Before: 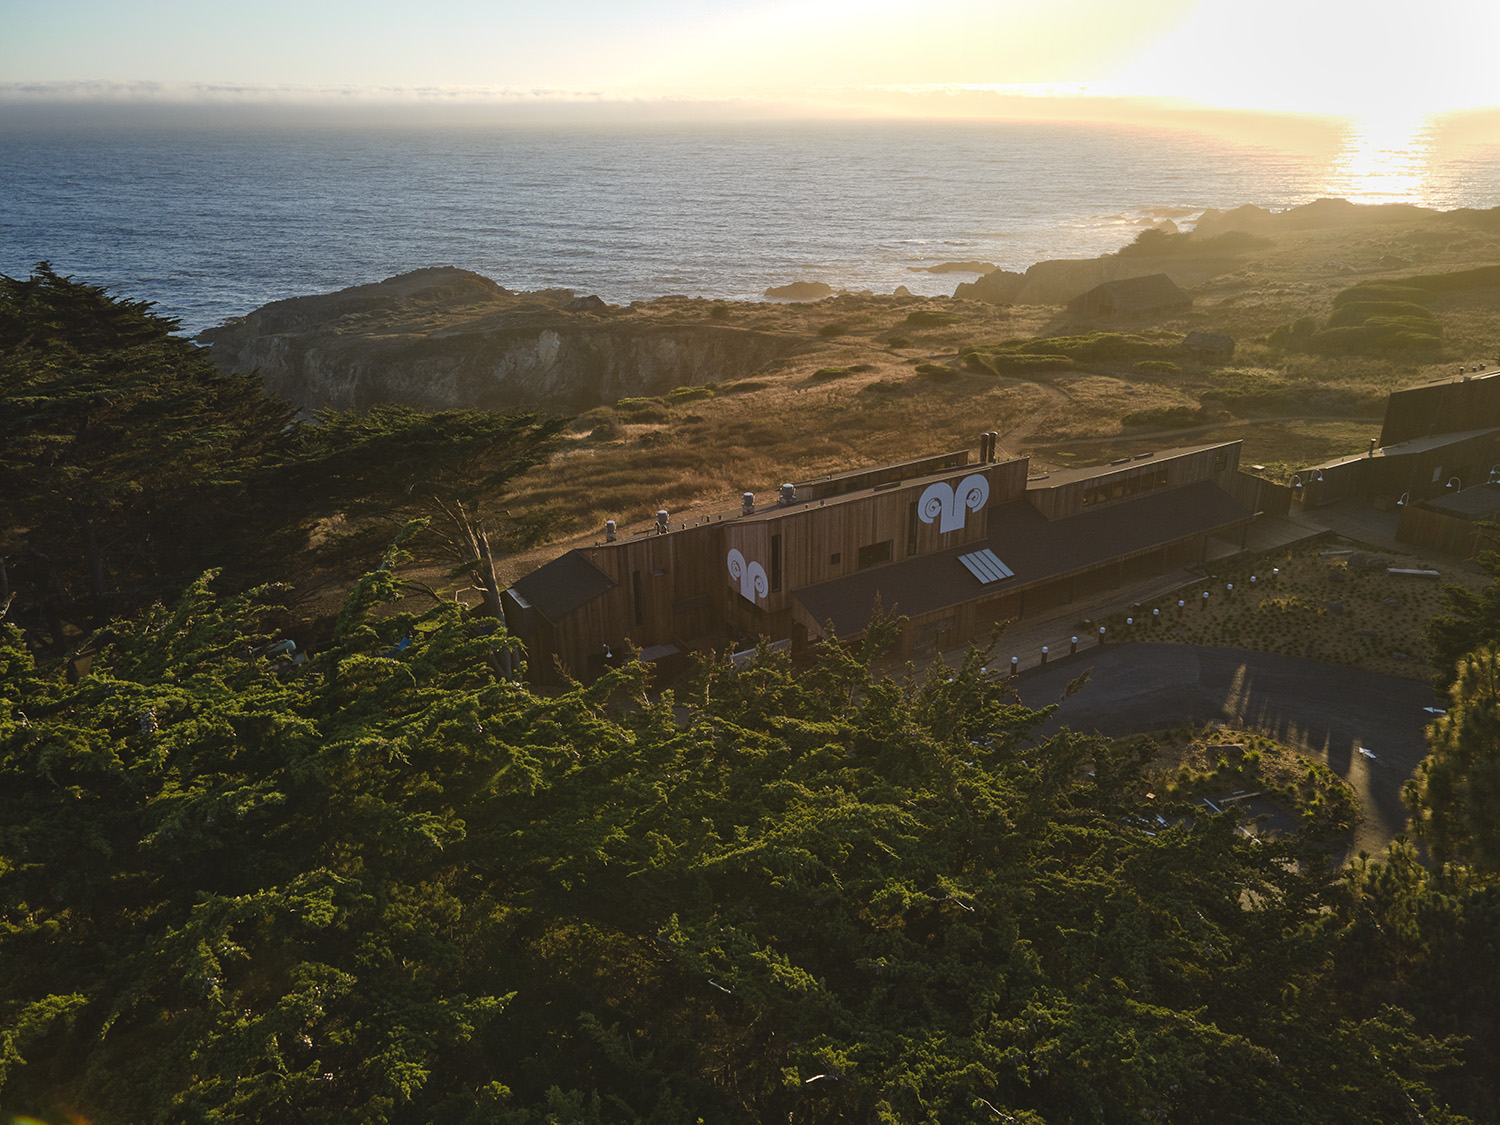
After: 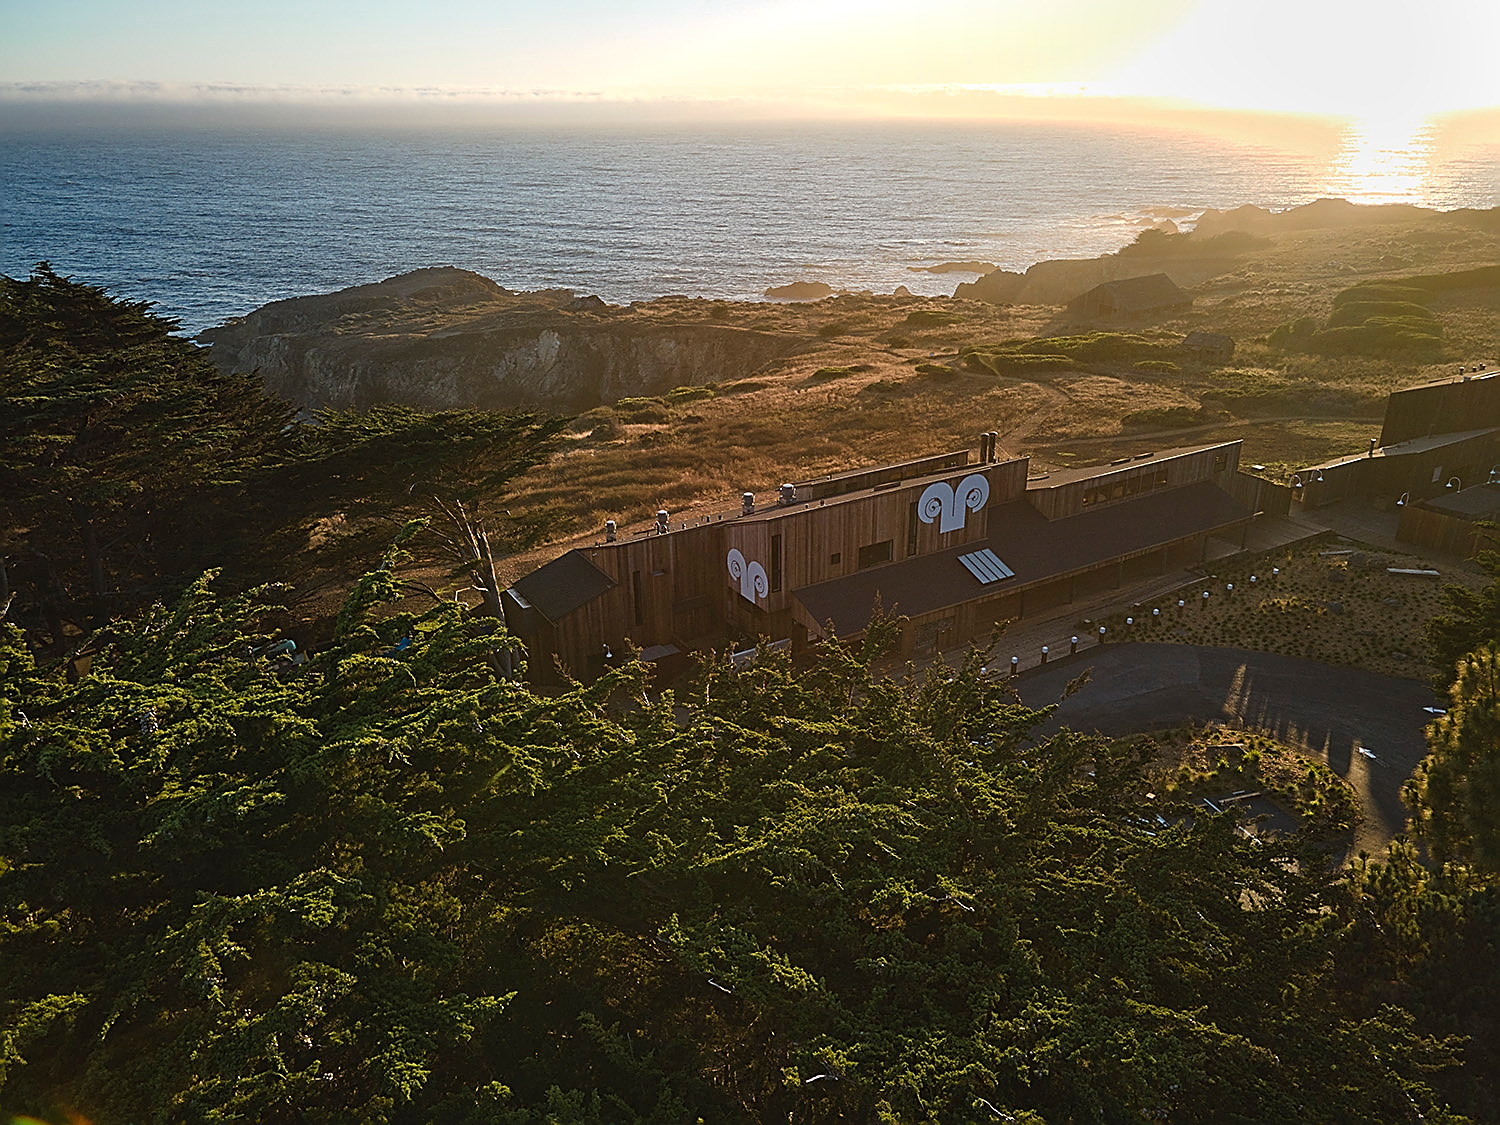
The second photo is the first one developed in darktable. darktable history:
sharpen: radius 1.672, amount 1.293
